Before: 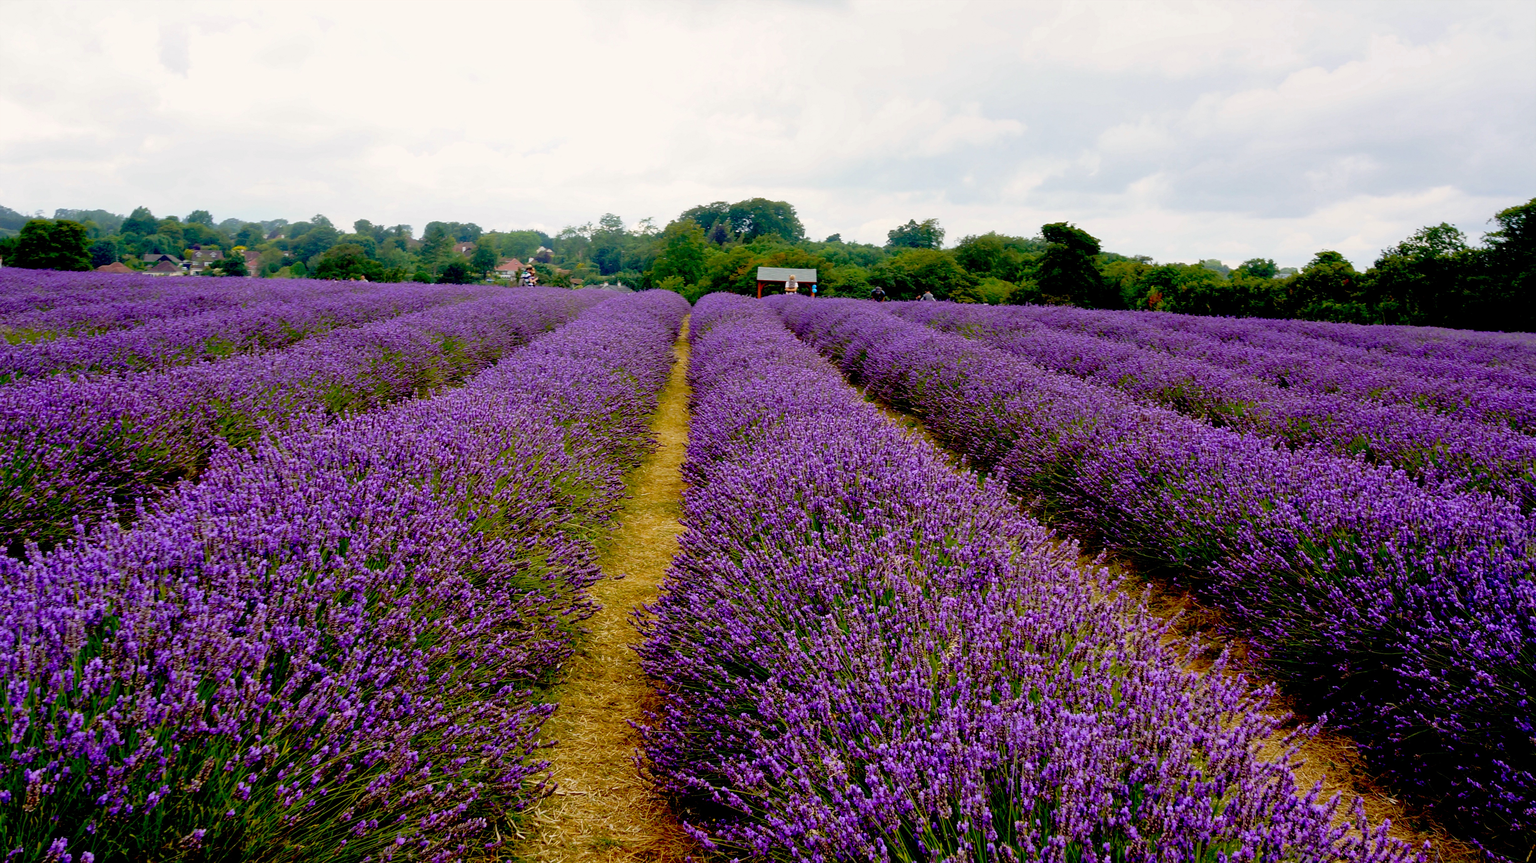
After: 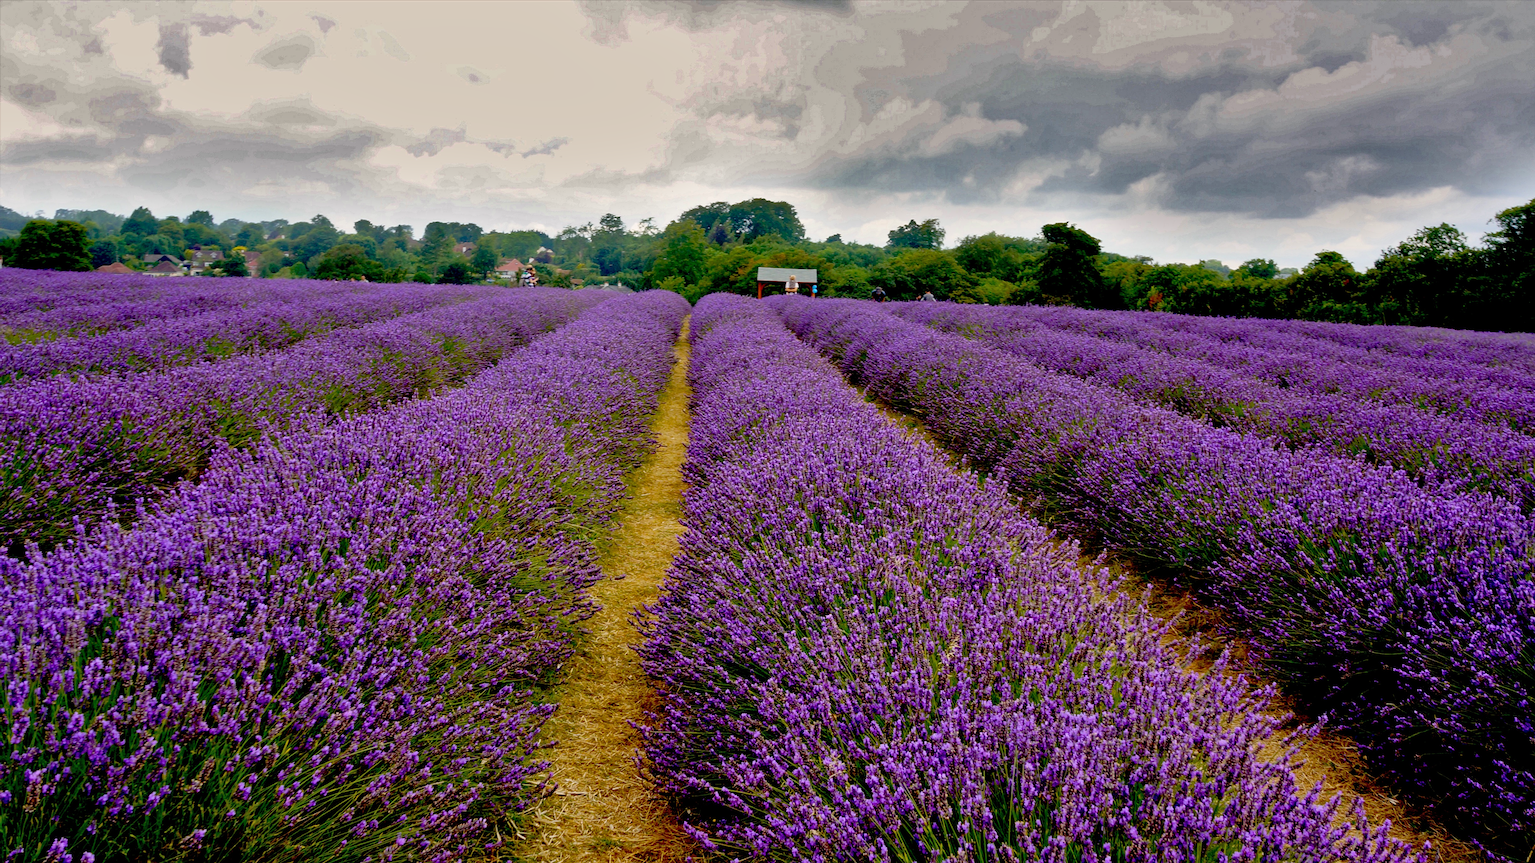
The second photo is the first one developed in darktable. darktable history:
shadows and highlights: shadows 19.72, highlights -85.24, soften with gaussian
